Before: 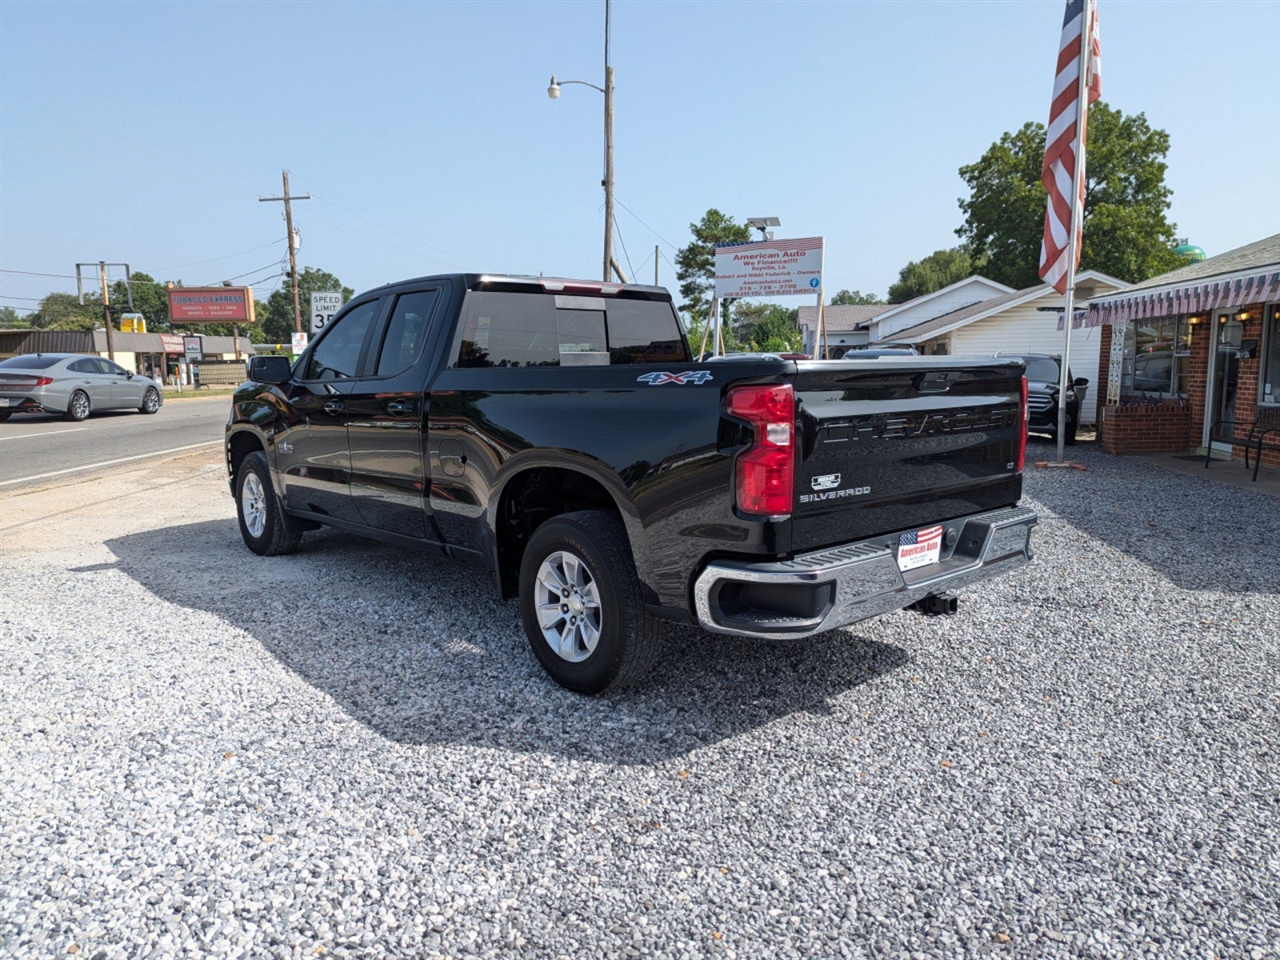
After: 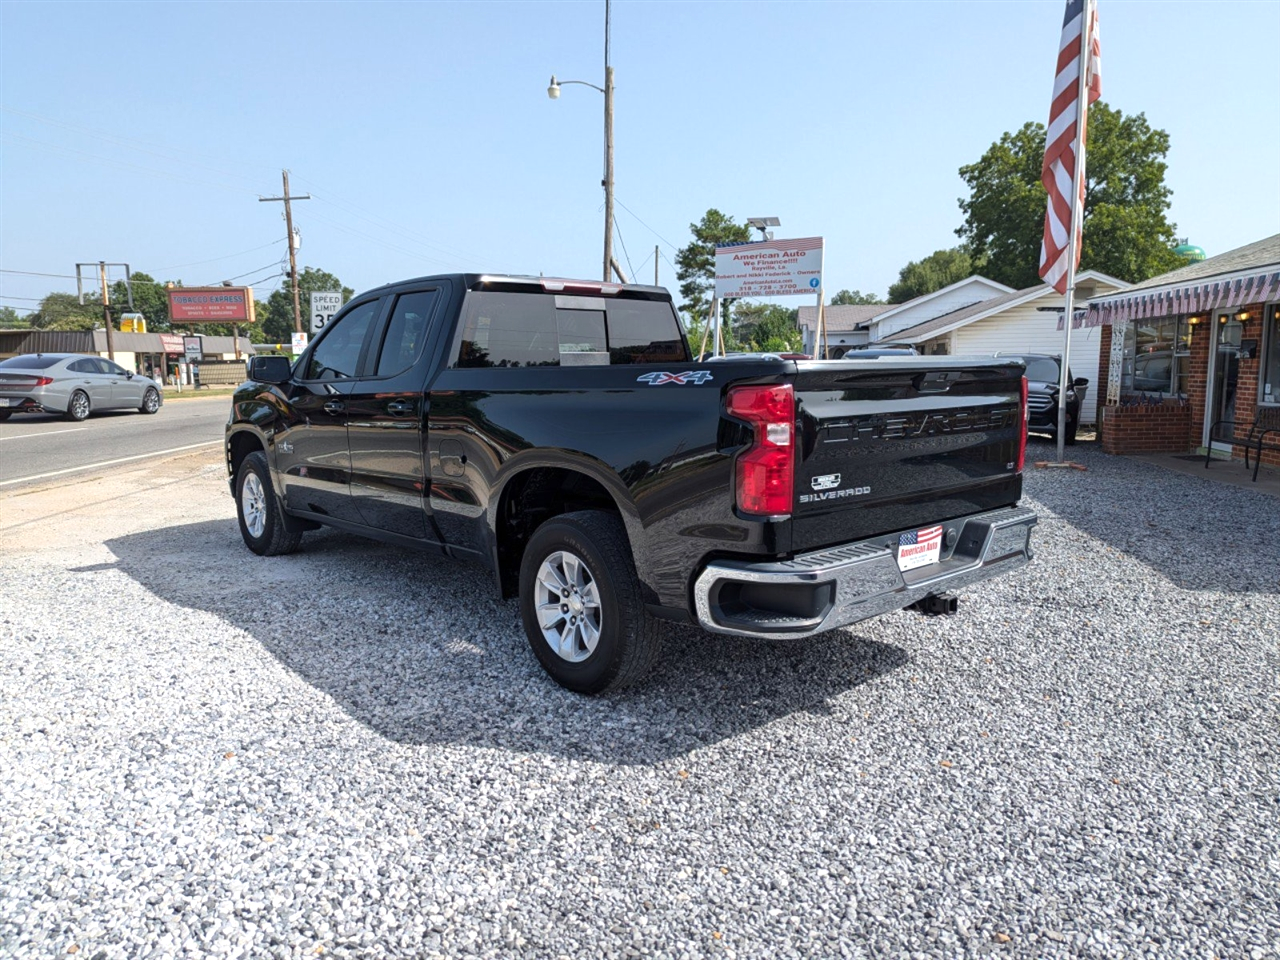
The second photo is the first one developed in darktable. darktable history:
exposure: exposure 0.211 EV, compensate highlight preservation false
